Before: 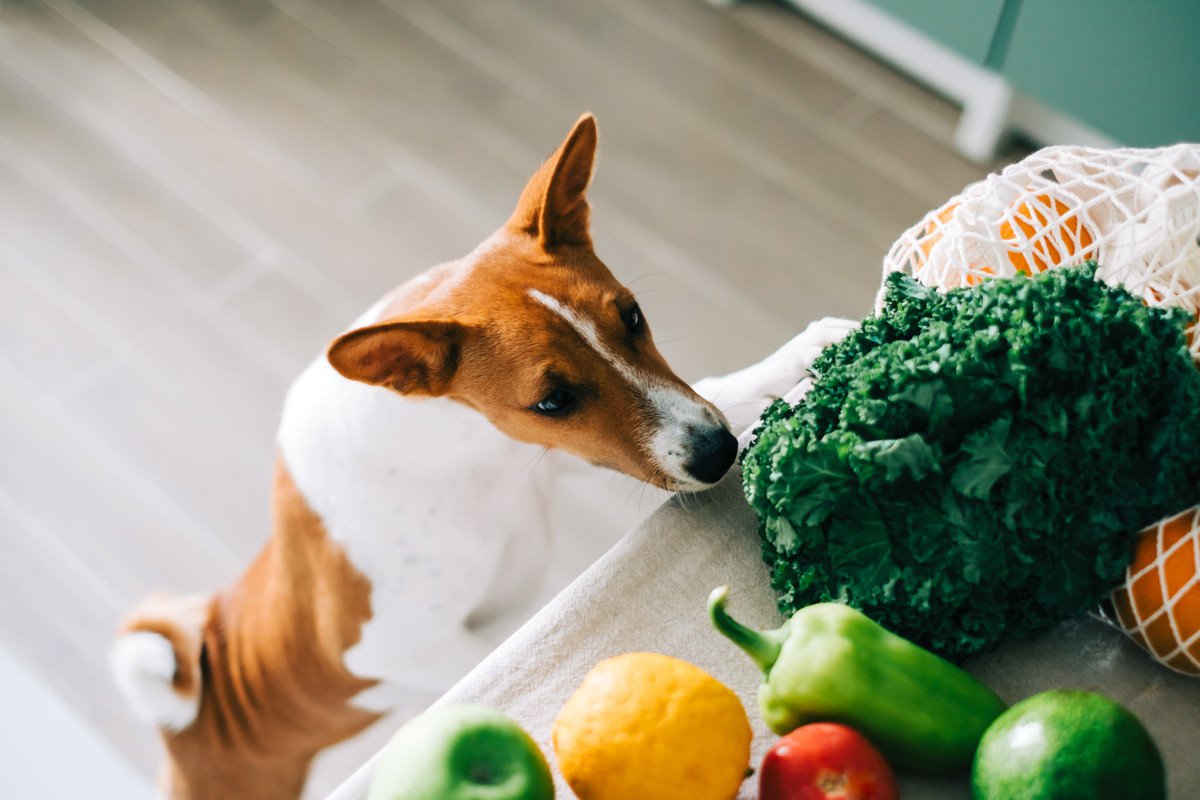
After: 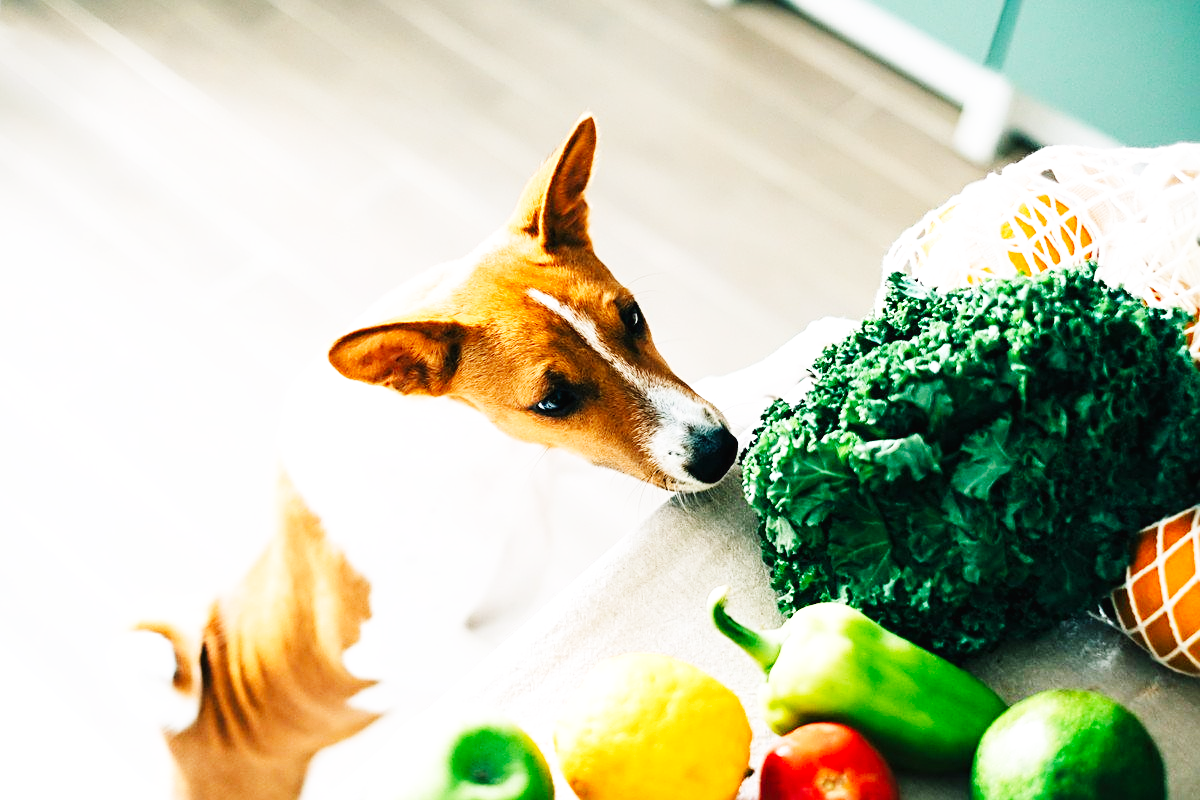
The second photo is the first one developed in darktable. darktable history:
base curve: curves: ch0 [(0, 0.003) (0.001, 0.002) (0.006, 0.004) (0.02, 0.022) (0.048, 0.086) (0.094, 0.234) (0.162, 0.431) (0.258, 0.629) (0.385, 0.8) (0.548, 0.918) (0.751, 0.988) (1, 1)], preserve colors none
exposure: exposure 0.2 EV, compensate highlight preservation false
sharpen: on, module defaults
